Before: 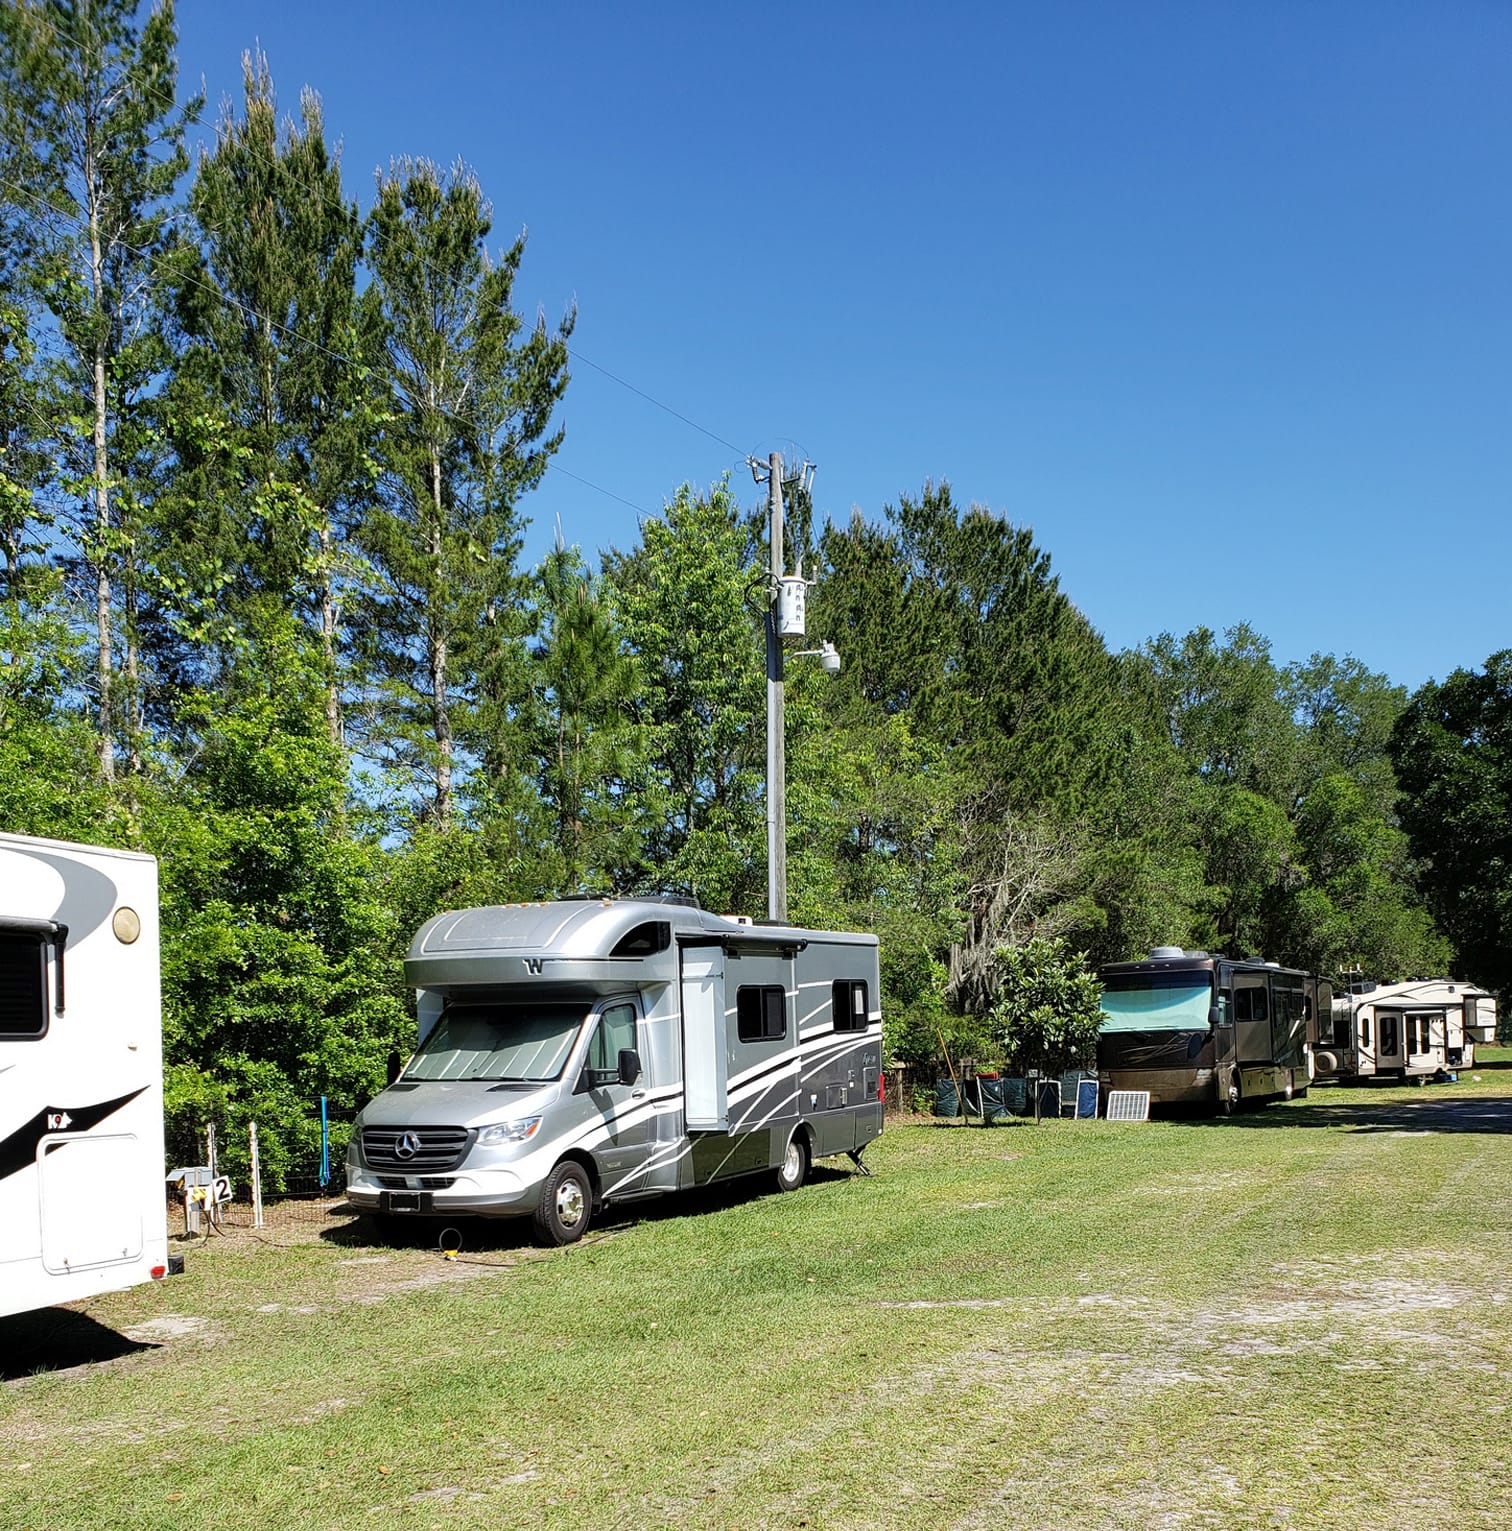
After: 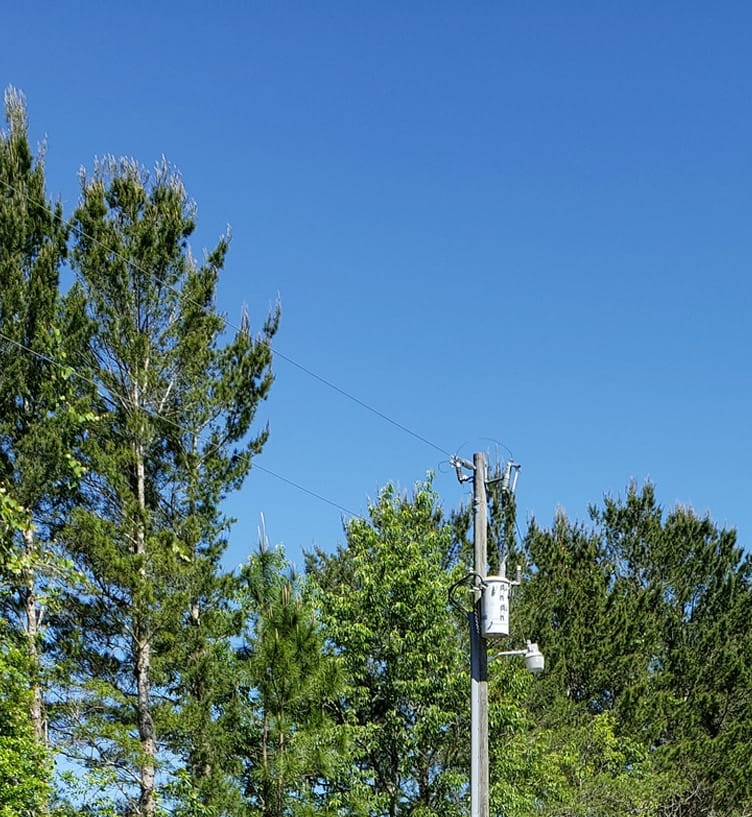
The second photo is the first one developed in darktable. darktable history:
crop: left 19.63%, right 30.587%, bottom 46.578%
